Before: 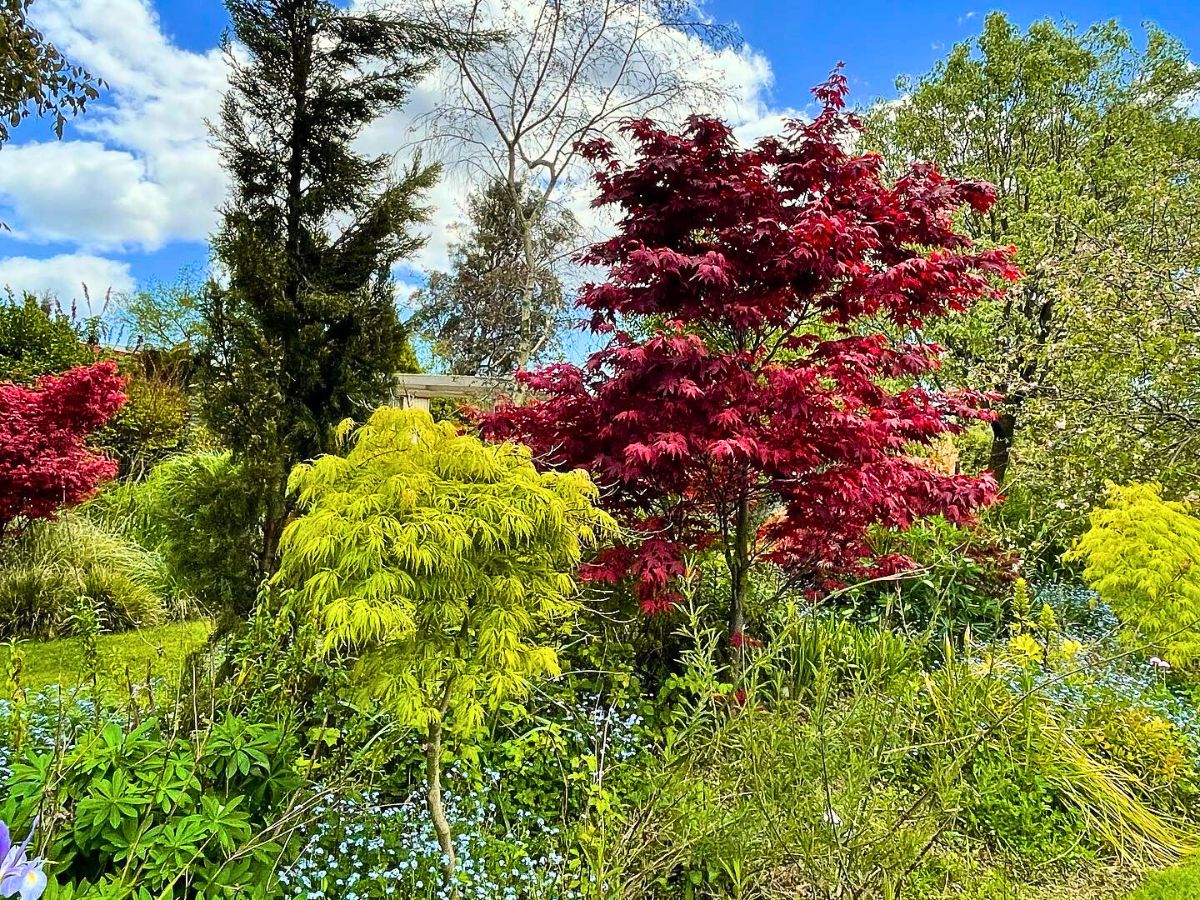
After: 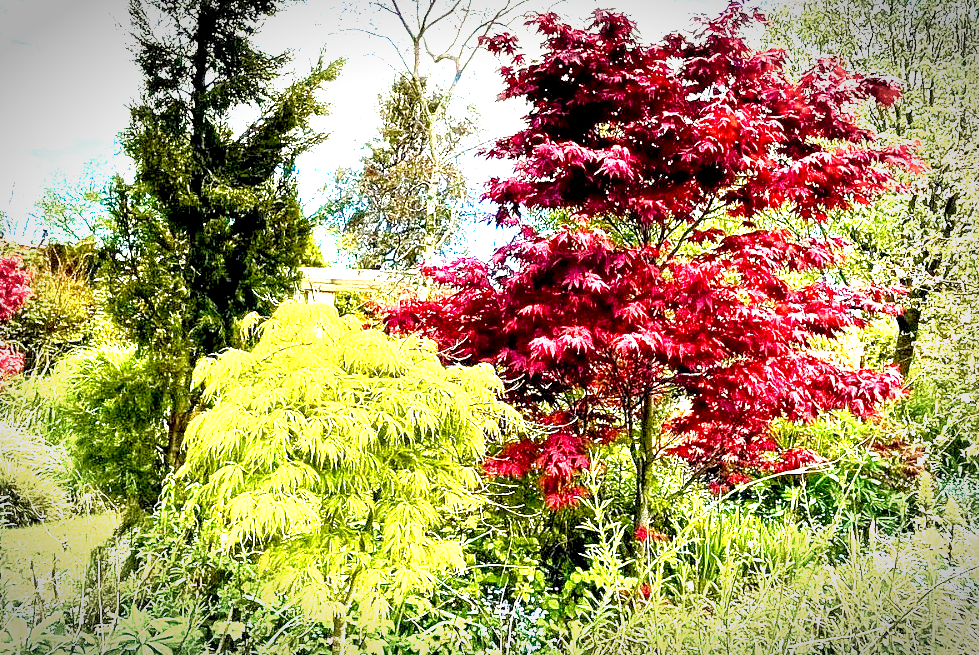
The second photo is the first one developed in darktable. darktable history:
vignetting: brightness -0.575, automatic ratio true
crop: left 7.919%, top 11.803%, right 10.48%, bottom 15.401%
exposure: black level correction 0.005, exposure 2.069 EV, compensate highlight preservation false
local contrast: highlights 102%, shadows 99%, detail 120%, midtone range 0.2
color balance rgb: shadows lift › chroma 4.267%, shadows lift › hue 252.99°, linear chroma grading › global chroma 9.668%, perceptual saturation grading › global saturation 13.716%, perceptual saturation grading › highlights -25.371%, perceptual saturation grading › shadows 25.548%, global vibrance 20%
tone equalizer: mask exposure compensation -0.503 EV
velvia: on, module defaults
